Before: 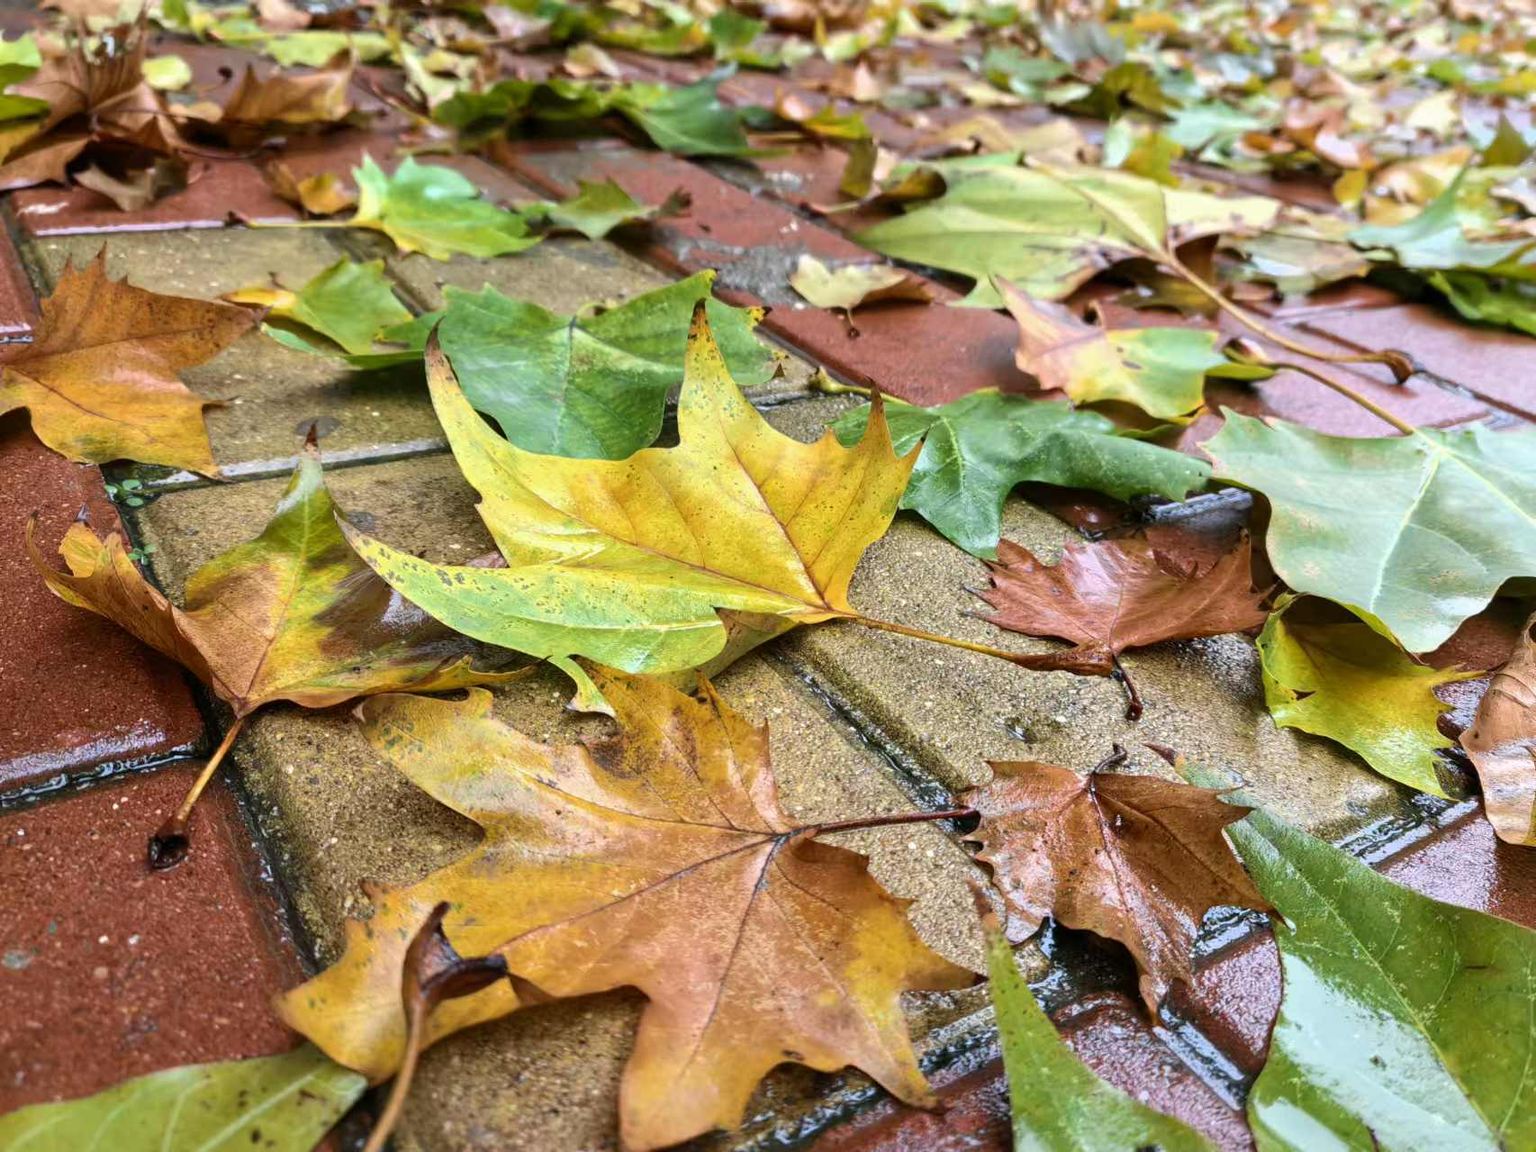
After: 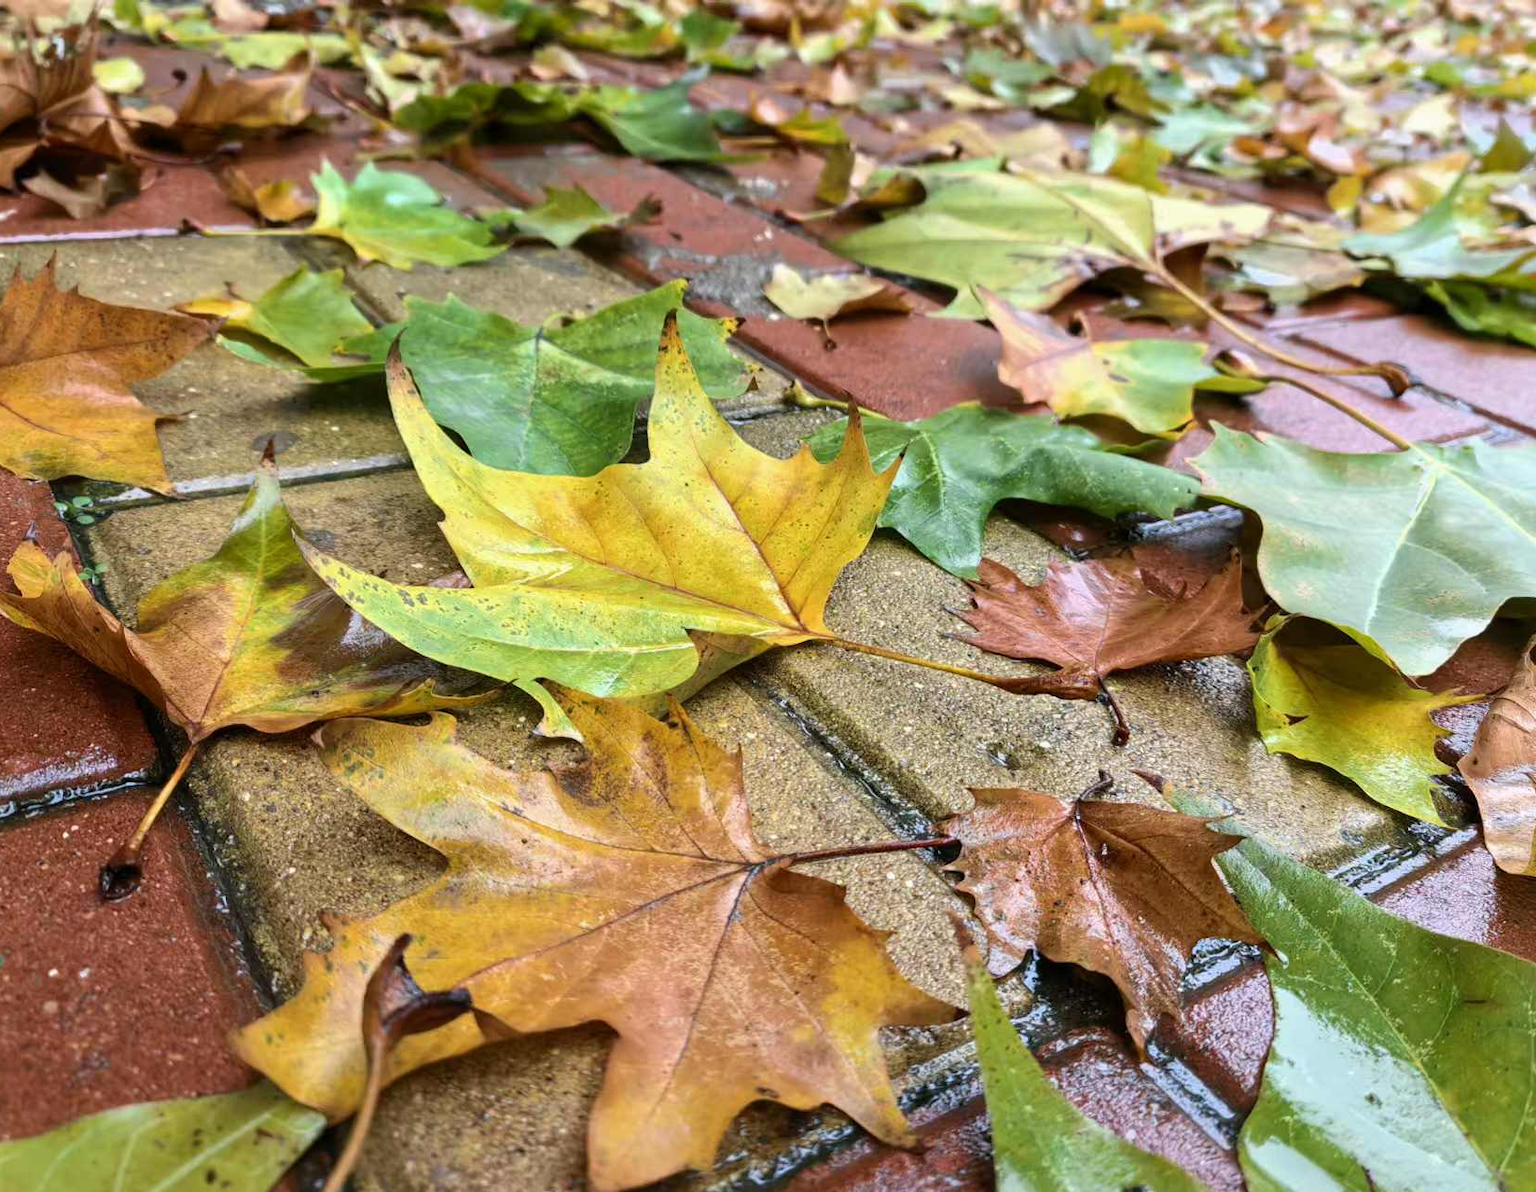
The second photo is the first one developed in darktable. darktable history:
crop and rotate: left 3.442%
exposure: exposure -0.015 EV, compensate highlight preservation false
